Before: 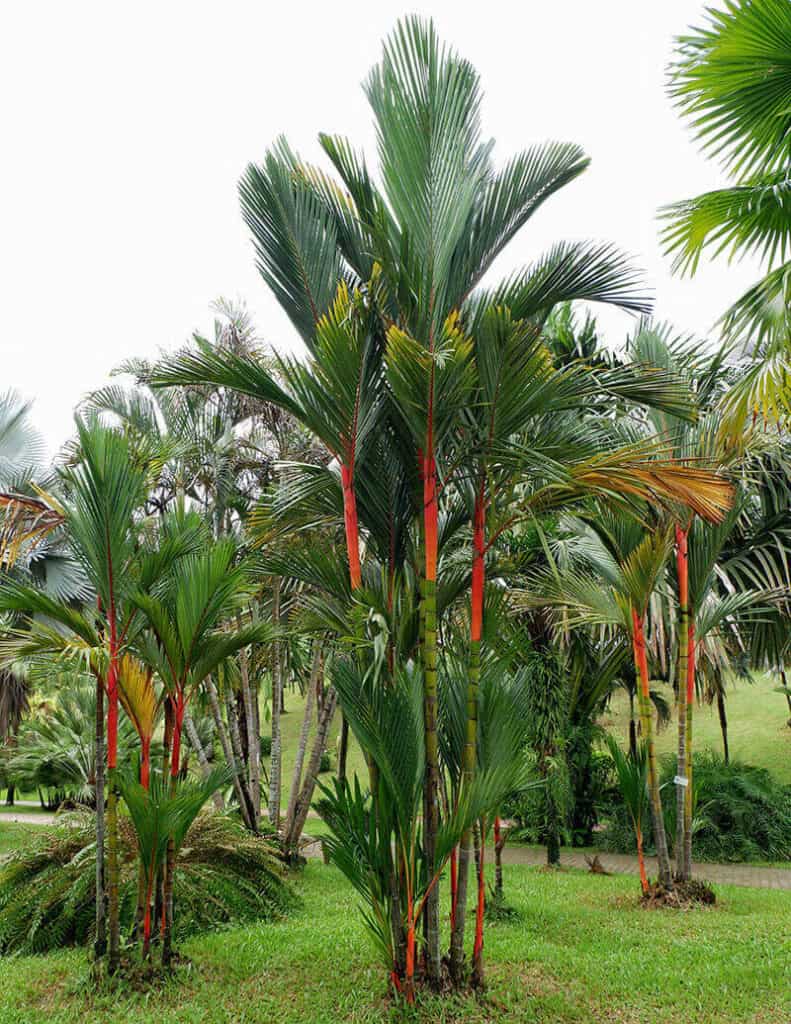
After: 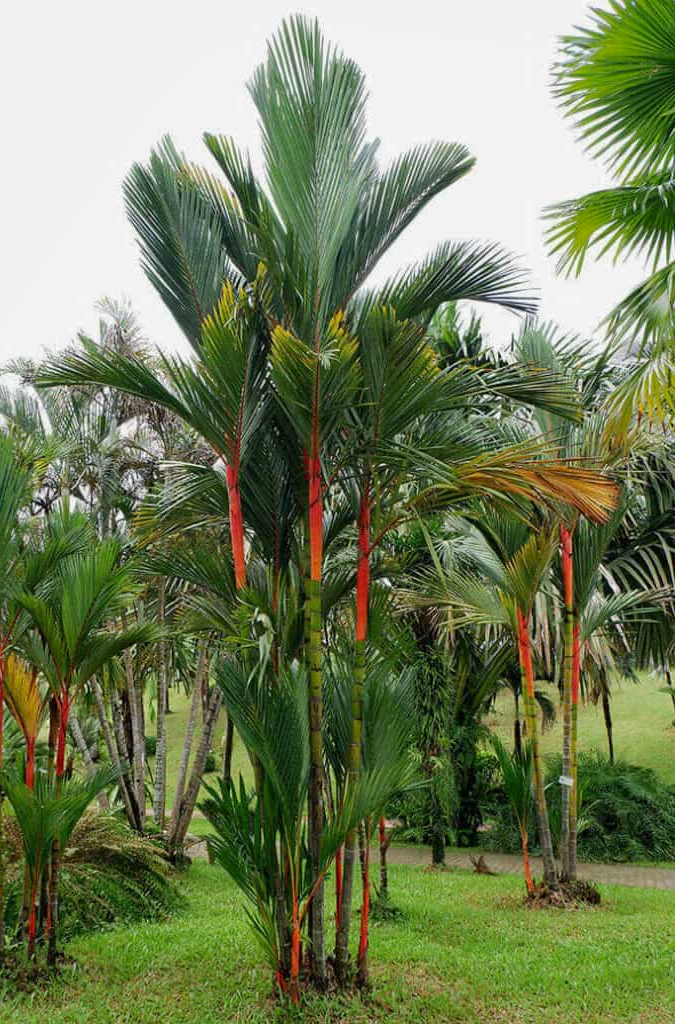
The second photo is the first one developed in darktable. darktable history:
shadows and highlights: shadows -20, white point adjustment -2, highlights -35
crop and rotate: left 14.584%
